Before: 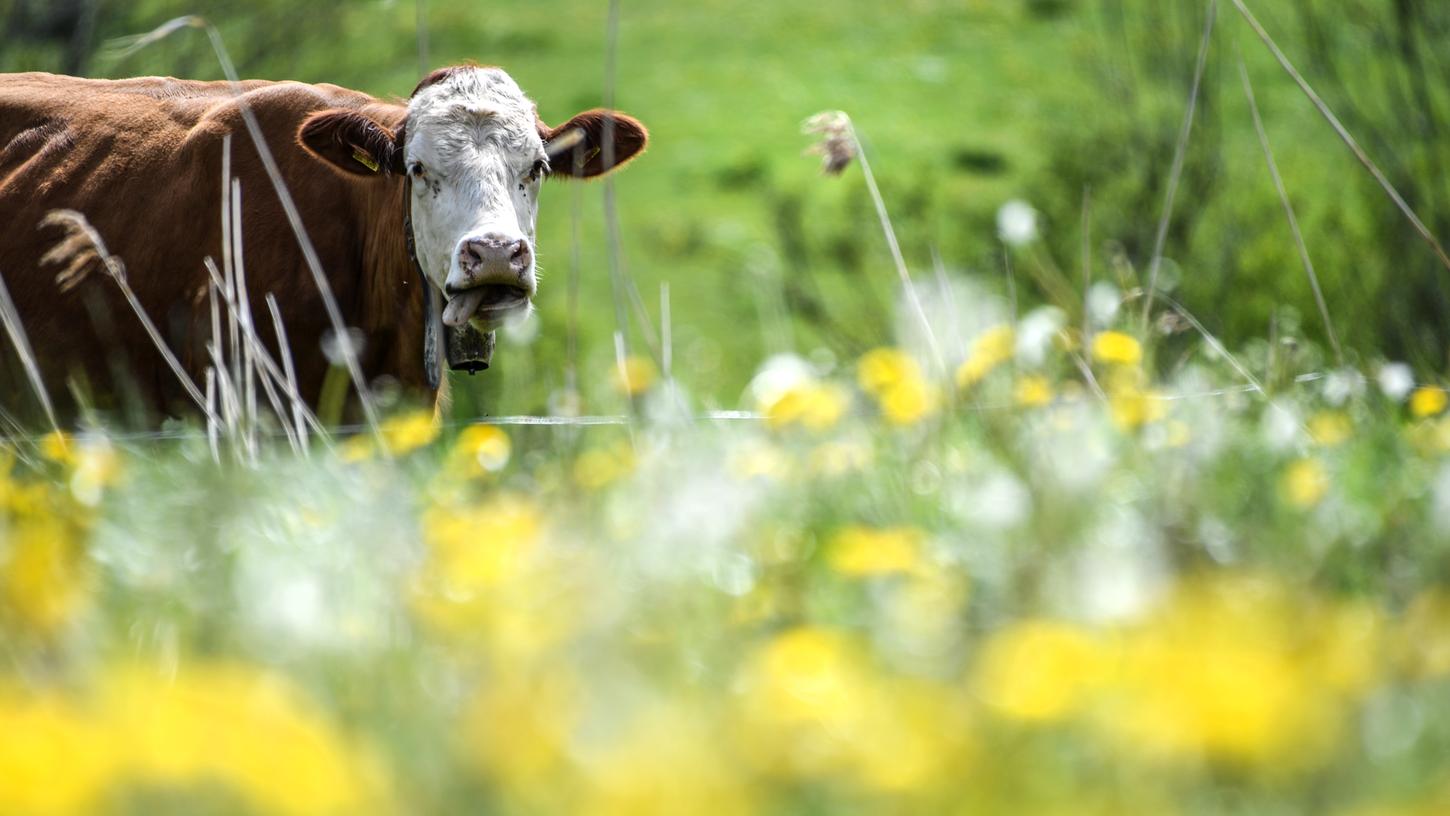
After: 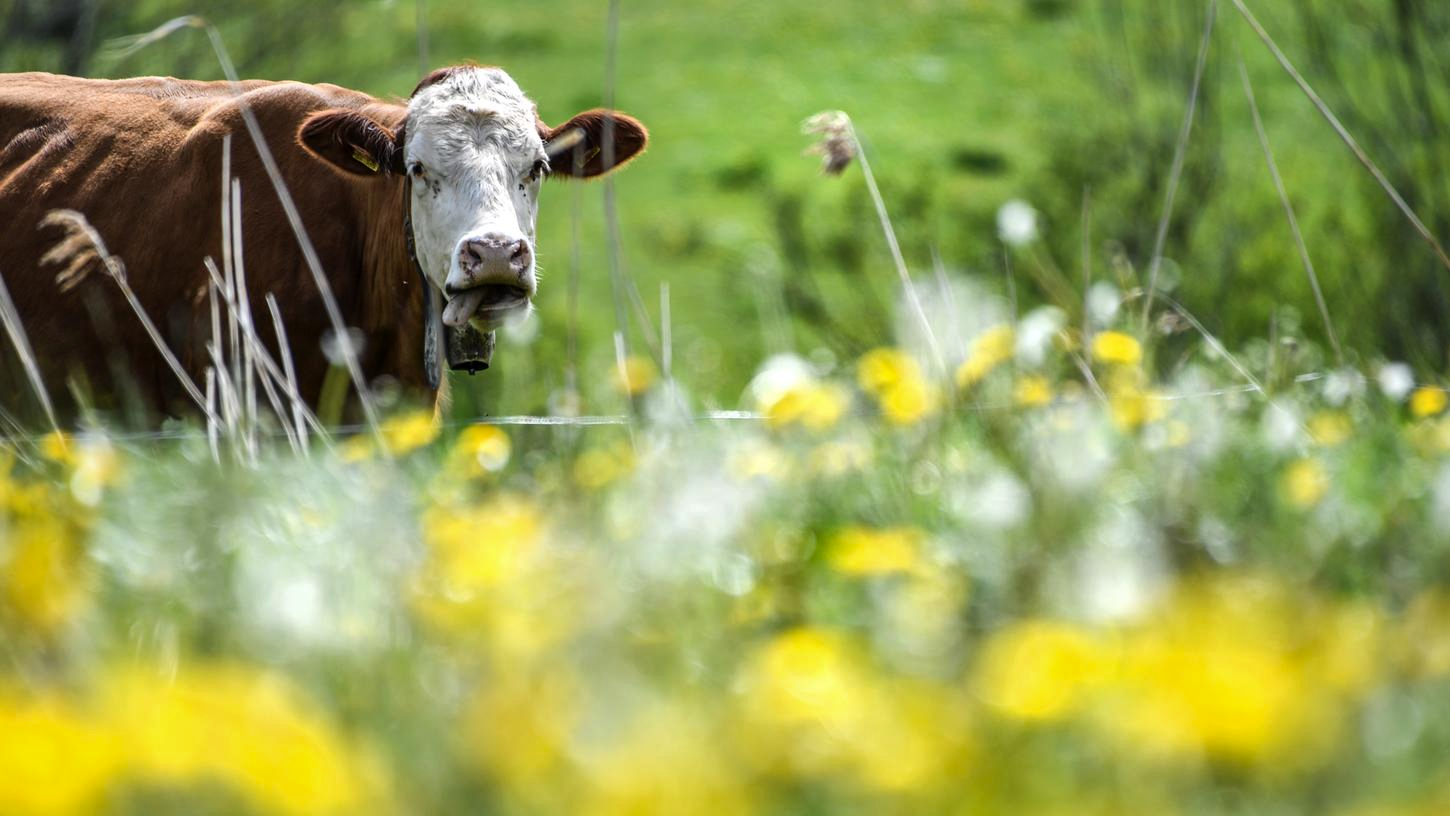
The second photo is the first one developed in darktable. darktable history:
shadows and highlights: shadows 25.73, highlights -48.35, soften with gaussian
